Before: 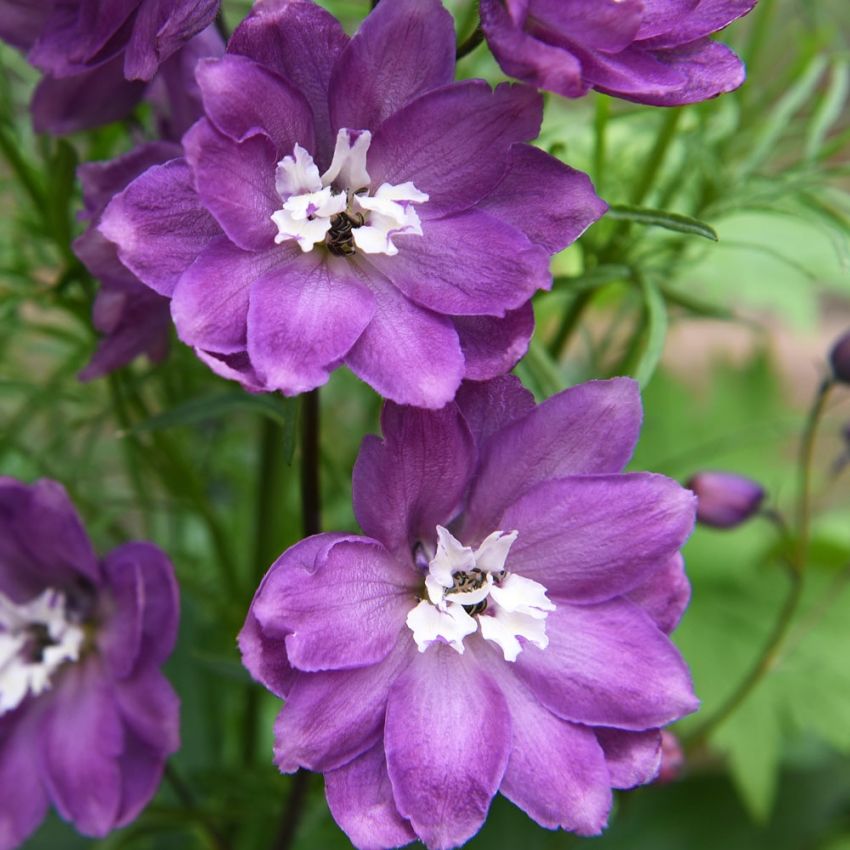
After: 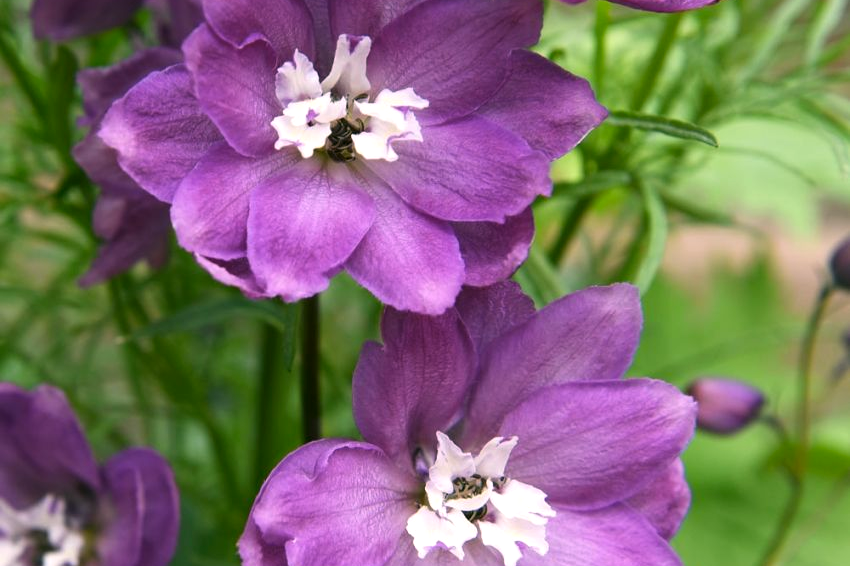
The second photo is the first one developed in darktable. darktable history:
exposure: black level correction 0, exposure 0.2 EV, compensate exposure bias true, compensate highlight preservation false
color correction: highlights a* 4.02, highlights b* 4.98, shadows a* -7.55, shadows b* 4.98
crop: top 11.166%, bottom 22.168%
